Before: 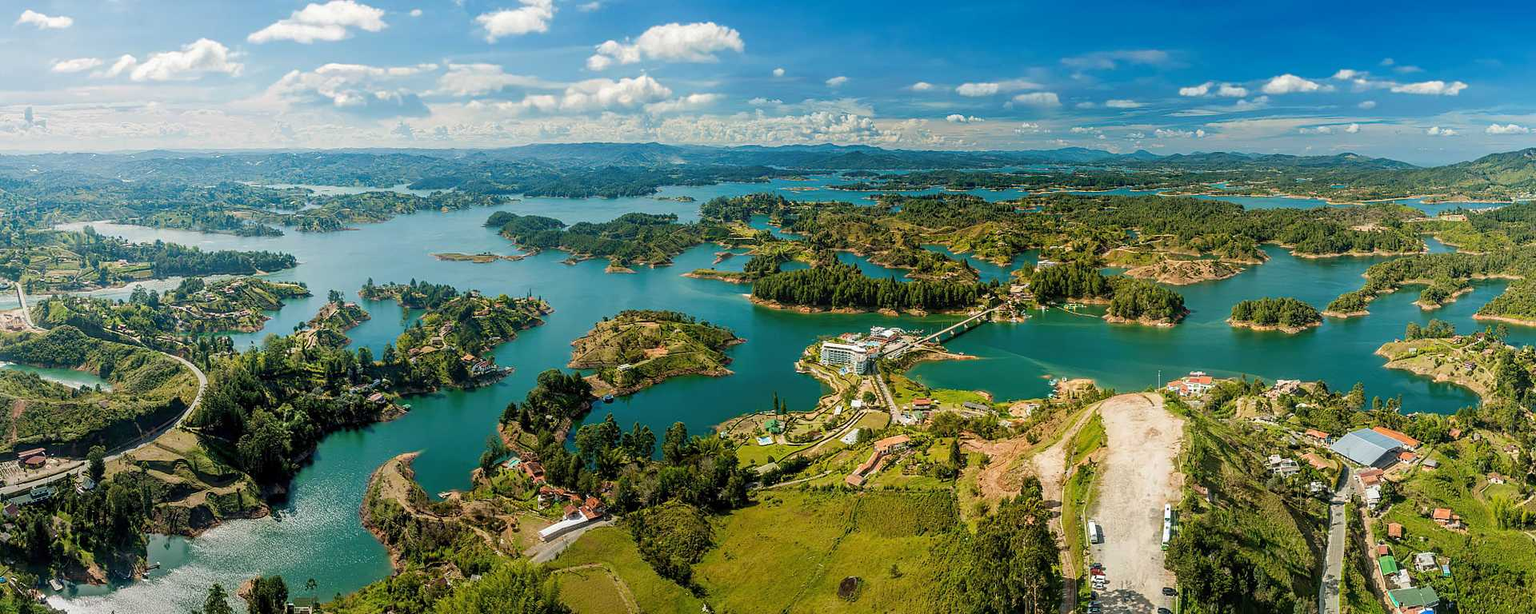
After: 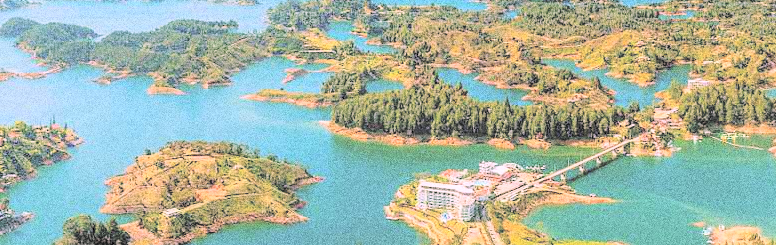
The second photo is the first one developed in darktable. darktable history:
crop: left 31.751%, top 32.172%, right 27.8%, bottom 35.83%
grain: coarseness 10.62 ISO, strength 55.56%
contrast brightness saturation: brightness 1
white balance: red 1.188, blue 1.11
